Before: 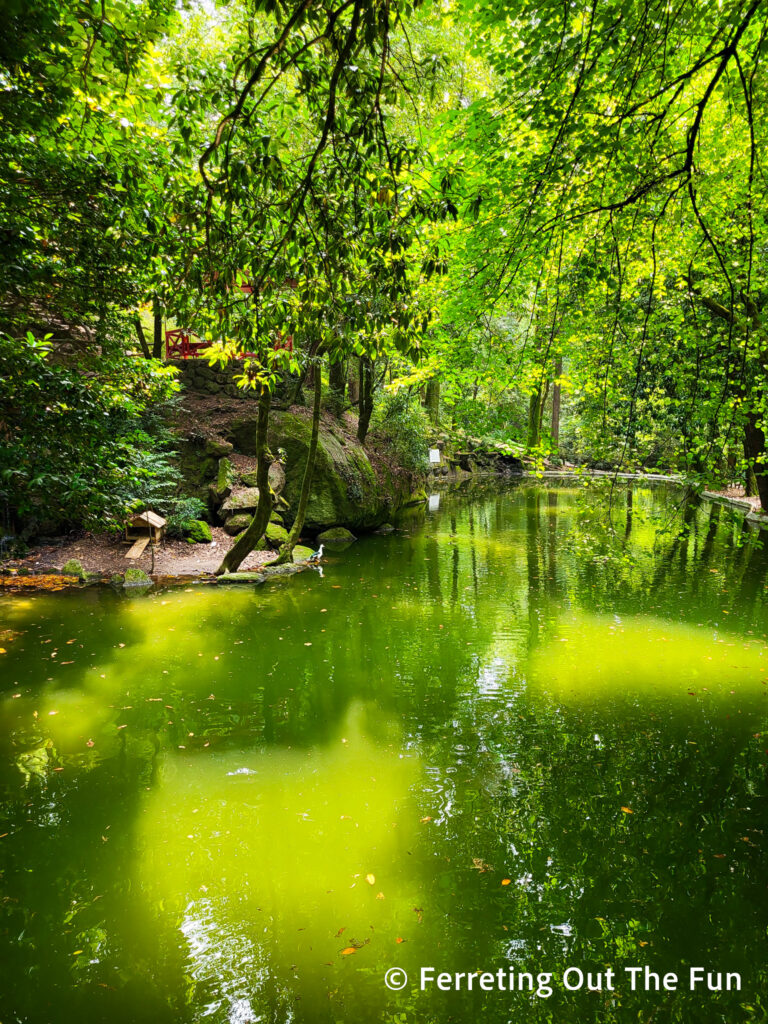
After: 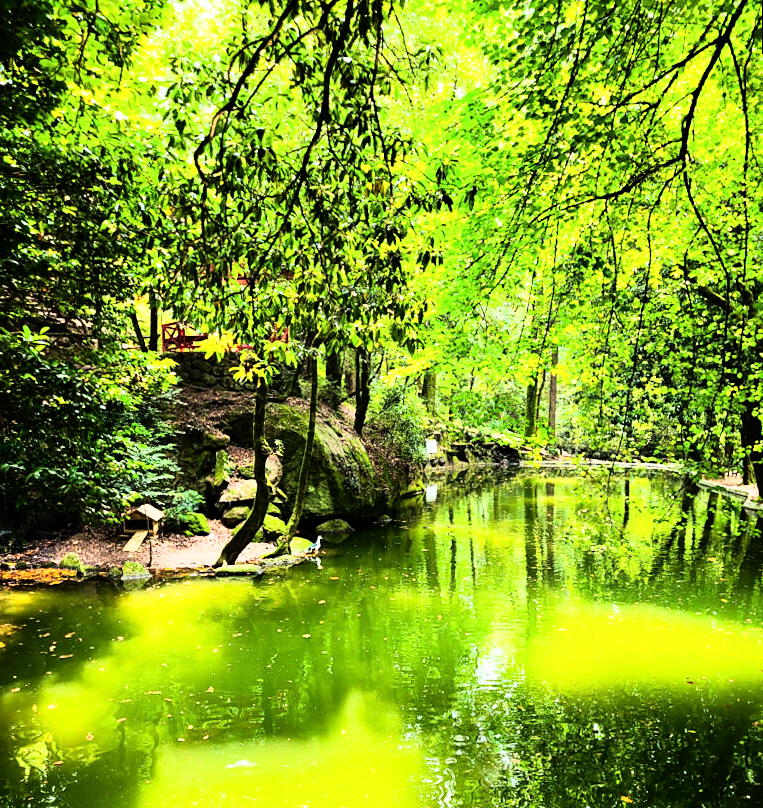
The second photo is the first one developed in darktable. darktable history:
tone equalizer: on, module defaults
rgb curve: curves: ch0 [(0, 0) (0.21, 0.15) (0.24, 0.21) (0.5, 0.75) (0.75, 0.96) (0.89, 0.99) (1, 1)]; ch1 [(0, 0.02) (0.21, 0.13) (0.25, 0.2) (0.5, 0.67) (0.75, 0.9) (0.89, 0.97) (1, 1)]; ch2 [(0, 0.02) (0.21, 0.13) (0.25, 0.2) (0.5, 0.67) (0.75, 0.9) (0.89, 0.97) (1, 1)], compensate middle gray true
velvia: strength 15%
crop: bottom 19.644%
rotate and perspective: rotation -0.45°, automatic cropping original format, crop left 0.008, crop right 0.992, crop top 0.012, crop bottom 0.988
sharpen: amount 0.2
